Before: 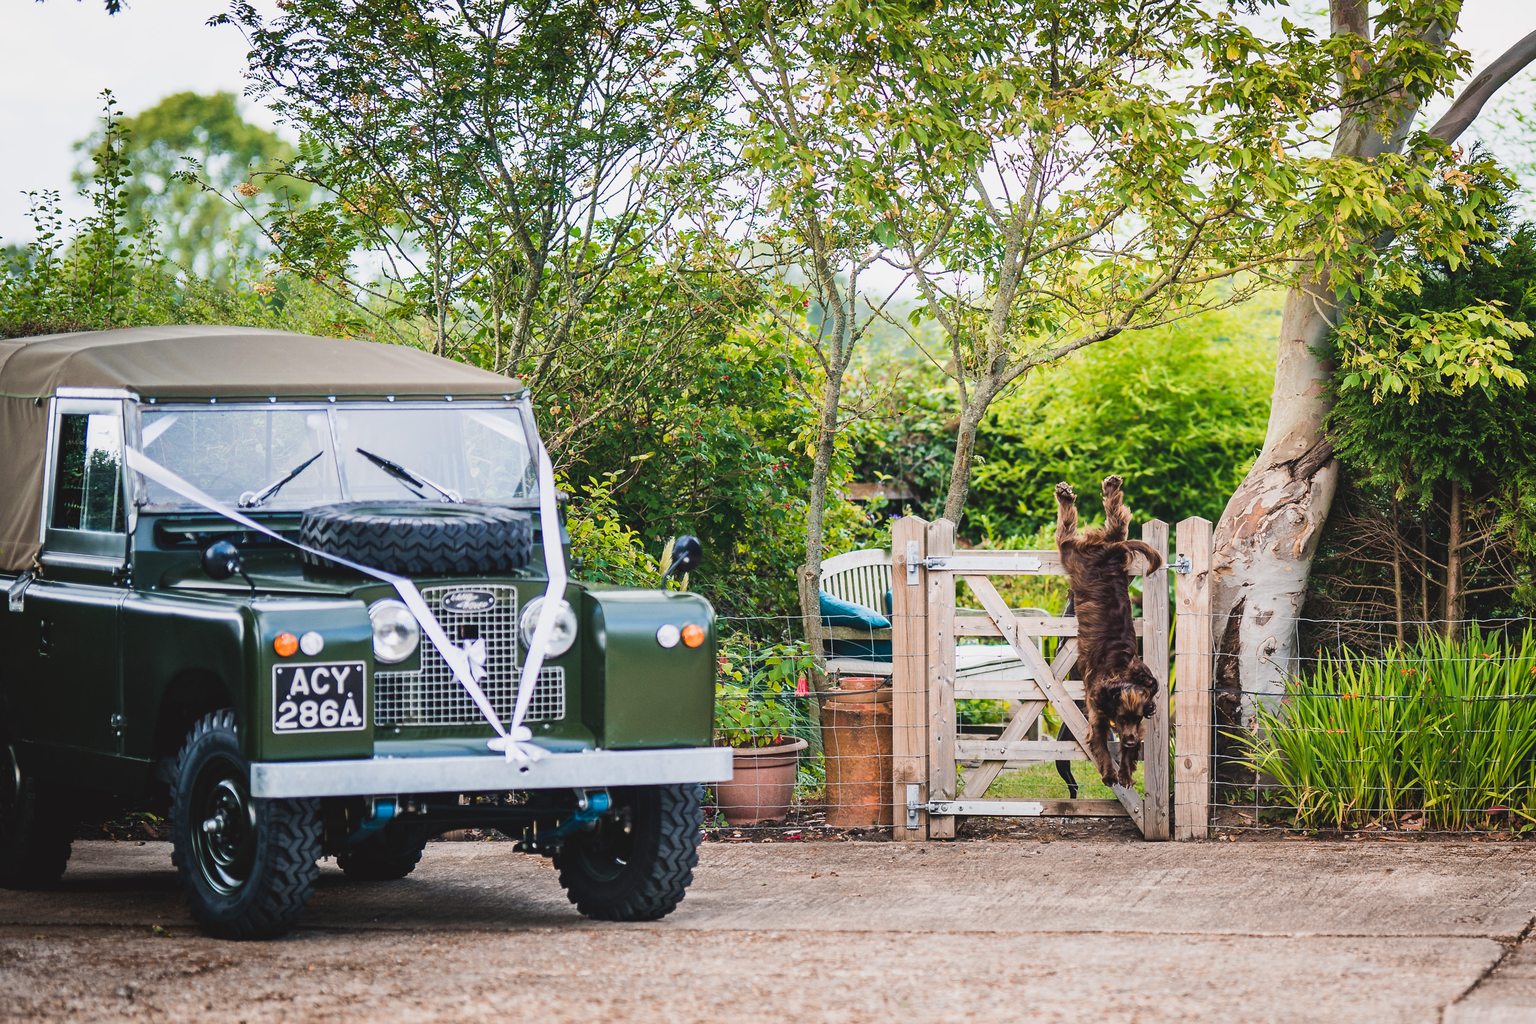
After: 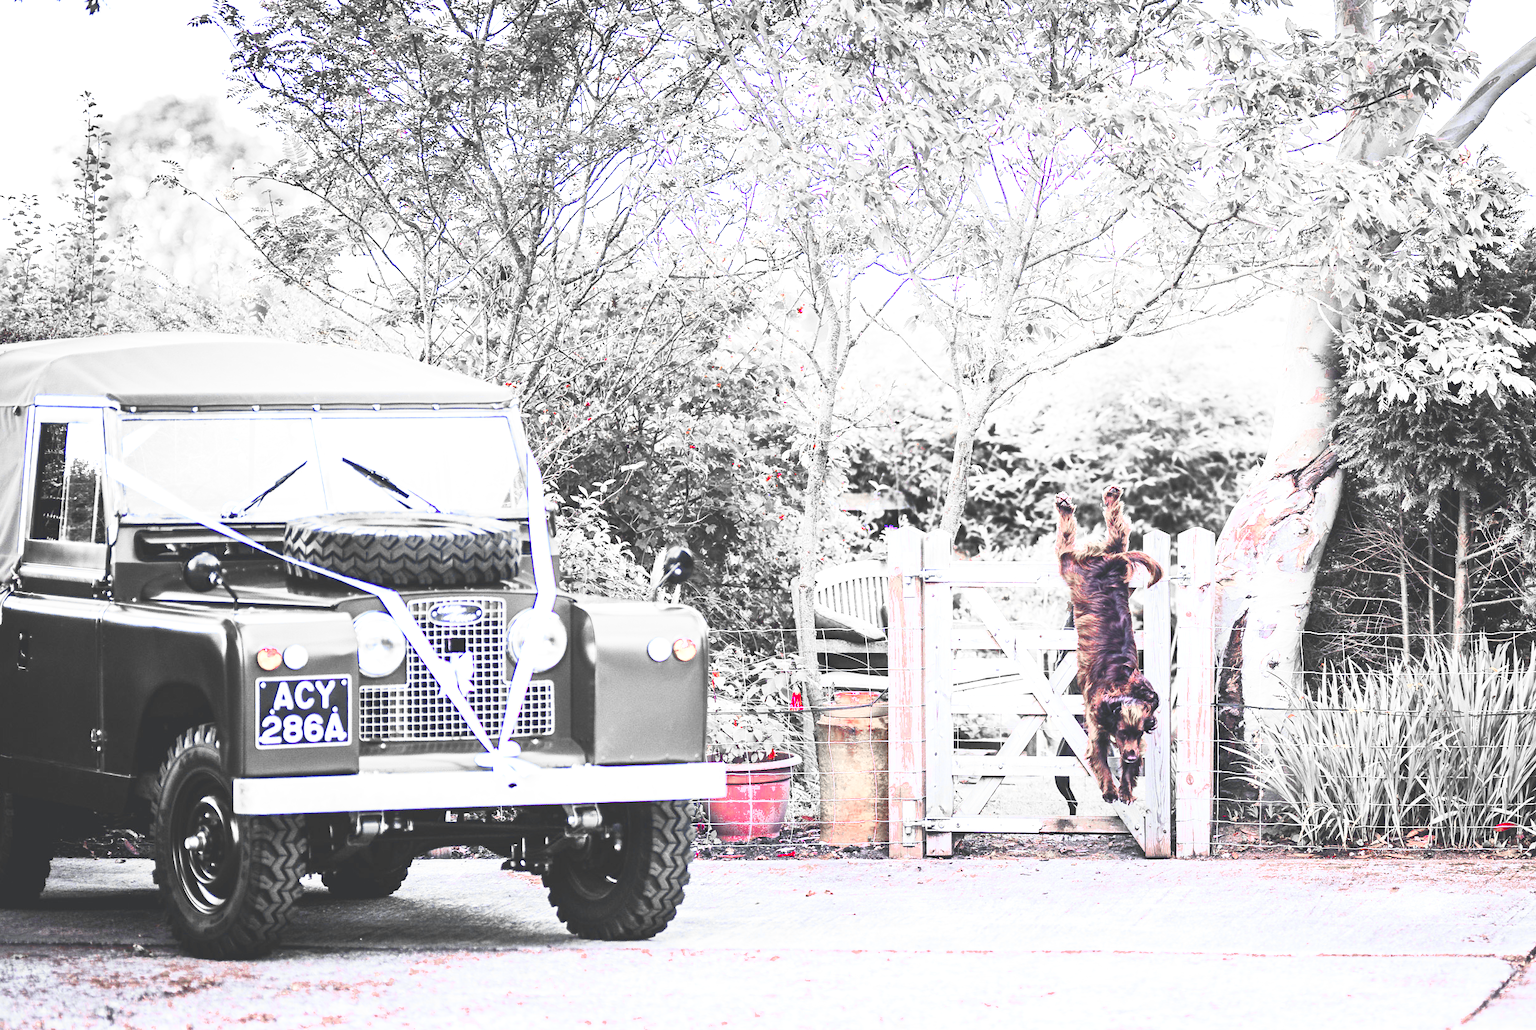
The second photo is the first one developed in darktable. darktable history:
color zones: curves: ch0 [(0, 0.278) (0.143, 0.5) (0.286, 0.5) (0.429, 0.5) (0.571, 0.5) (0.714, 0.5) (0.857, 0.5) (1, 0.5)]; ch1 [(0, 1) (0.143, 0.165) (0.286, 0) (0.429, 0) (0.571, 0) (0.714, 0) (0.857, 0.5) (1, 0.5)]; ch2 [(0, 0.508) (0.143, 0.5) (0.286, 0.5) (0.429, 0.5) (0.571, 0.5) (0.714, 0.5) (0.857, 0.5) (1, 0.5)]
contrast brightness saturation: contrast 0.447, brightness 0.565, saturation -0.203
color calibration: x 0.397, y 0.386, temperature 3635.64 K
crop and rotate: left 1.461%, right 0.505%, bottom 1.355%
exposure: black level correction 0, exposure 0.702 EV, compensate highlight preservation false
color balance rgb: highlights gain › chroma 2.992%, highlights gain › hue 77.64°, shadows fall-off 100.8%, linear chroma grading › highlights 99.253%, linear chroma grading › global chroma 23.735%, perceptual saturation grading › global saturation 20%, perceptual saturation grading › highlights -25.362%, perceptual saturation grading › shadows 49.847%, perceptual brilliance grading › mid-tones 10.162%, perceptual brilliance grading › shadows 15.273%, mask middle-gray fulcrum 22.725%
